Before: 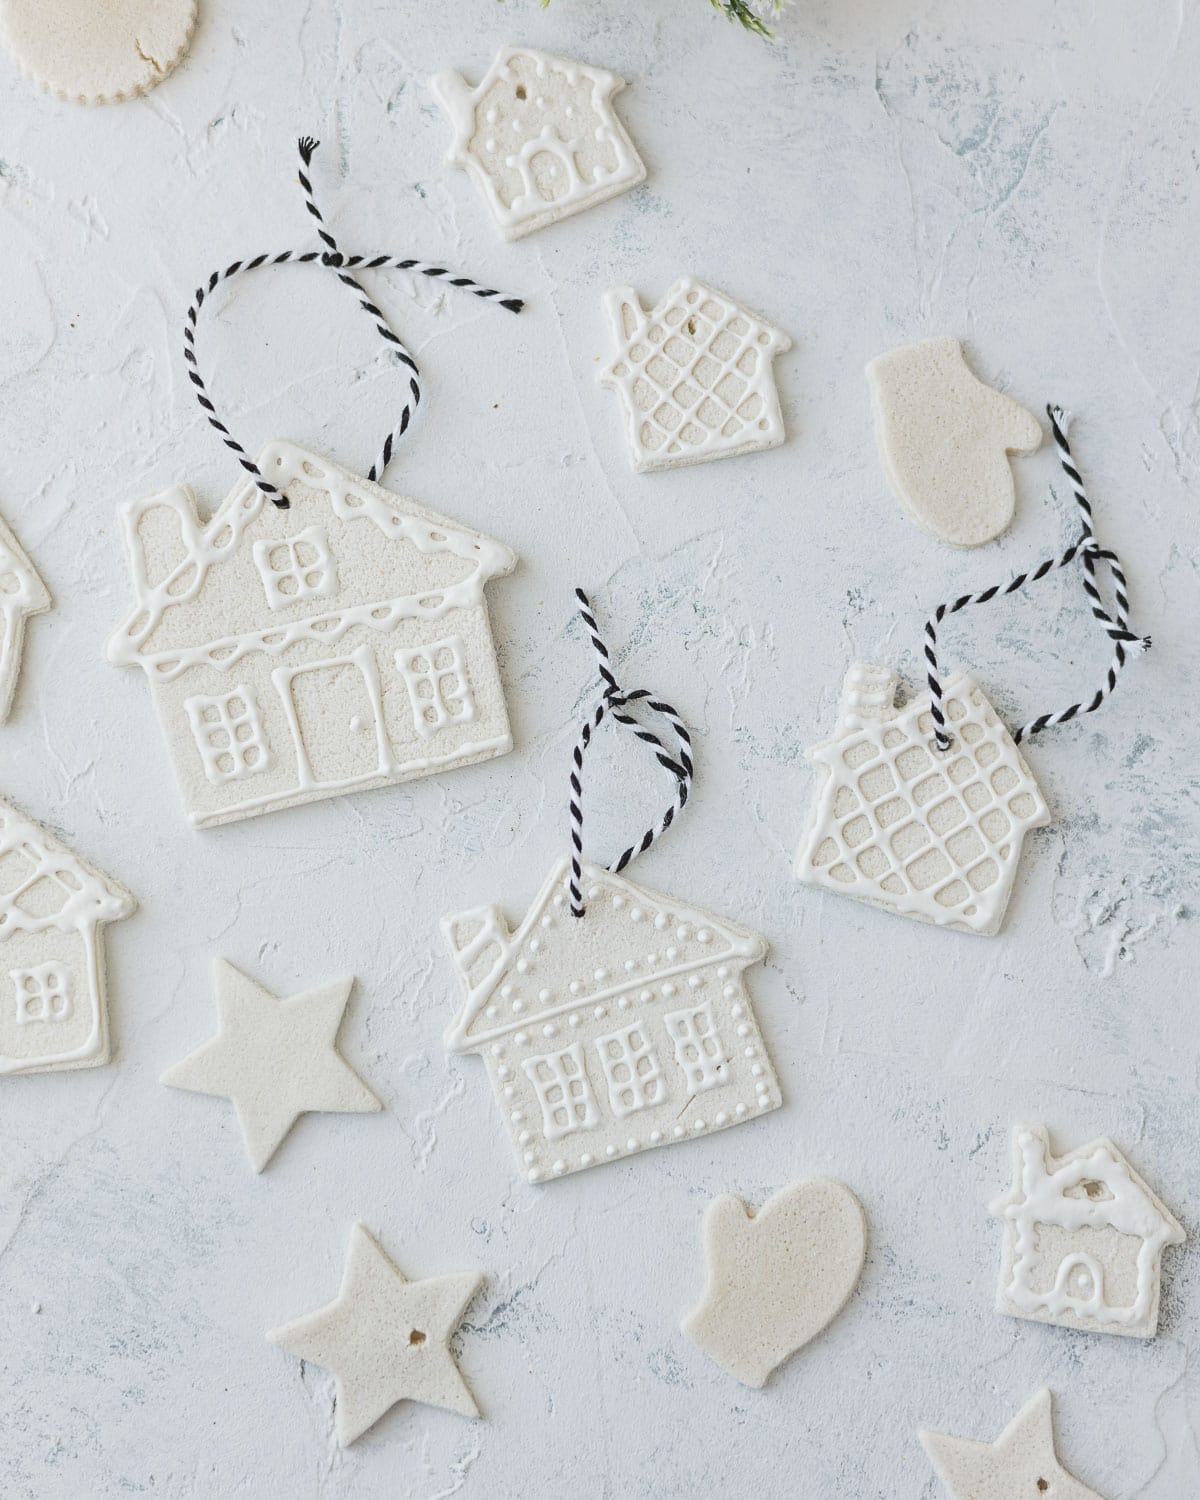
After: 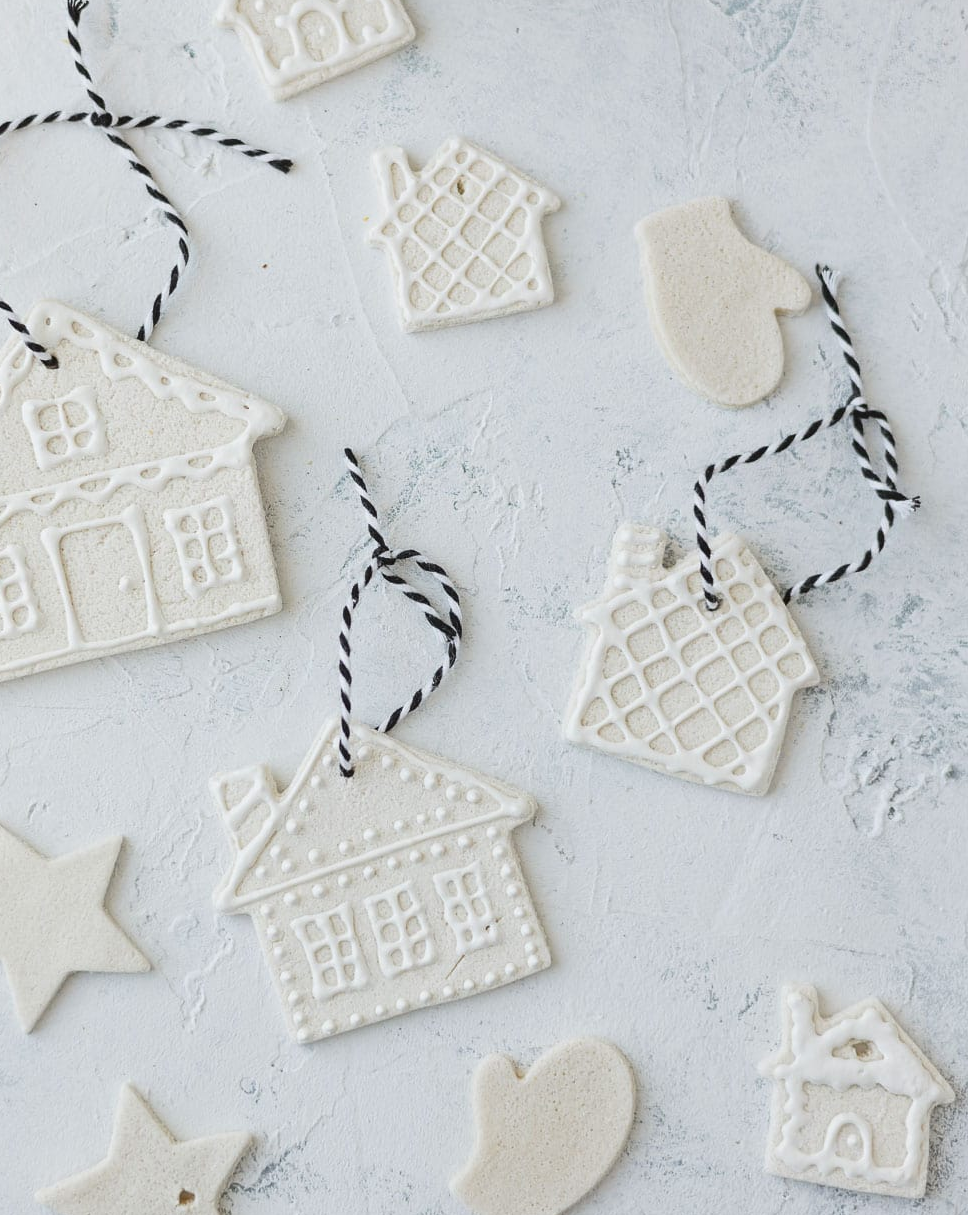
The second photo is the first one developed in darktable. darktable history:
crop: left 19.297%, top 9.379%, right 0%, bottom 9.58%
